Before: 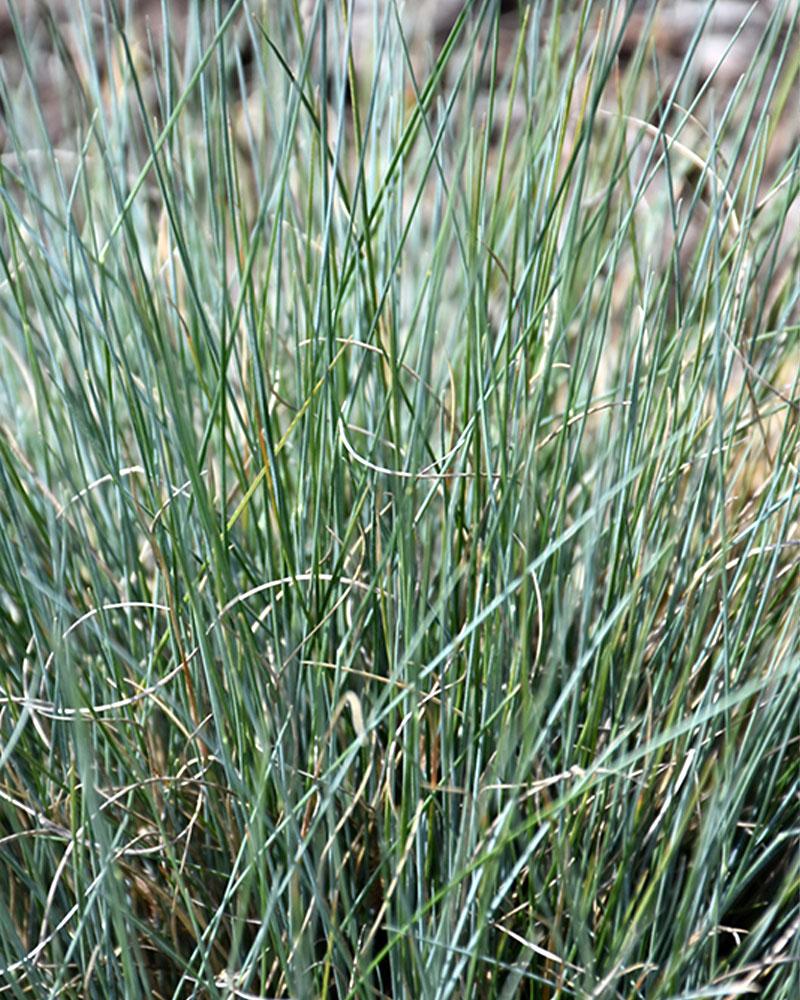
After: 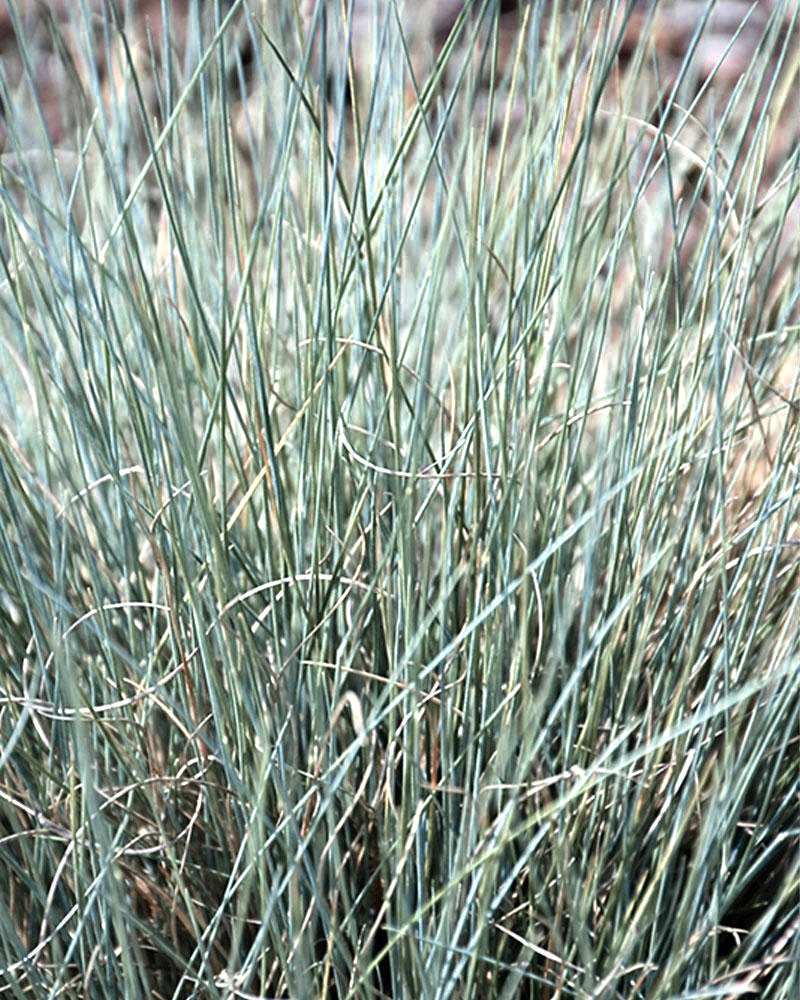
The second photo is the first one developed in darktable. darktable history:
velvia: on, module defaults
color zones: curves: ch0 [(0, 0.473) (0.001, 0.473) (0.226, 0.548) (0.4, 0.589) (0.525, 0.54) (0.728, 0.403) (0.999, 0.473) (1, 0.473)]; ch1 [(0, 0.619) (0.001, 0.619) (0.234, 0.388) (0.4, 0.372) (0.528, 0.422) (0.732, 0.53) (0.999, 0.619) (1, 0.619)]; ch2 [(0, 0.547) (0.001, 0.547) (0.226, 0.45) (0.4, 0.525) (0.525, 0.585) (0.8, 0.511) (0.999, 0.547) (1, 0.547)], mix 100.15%
